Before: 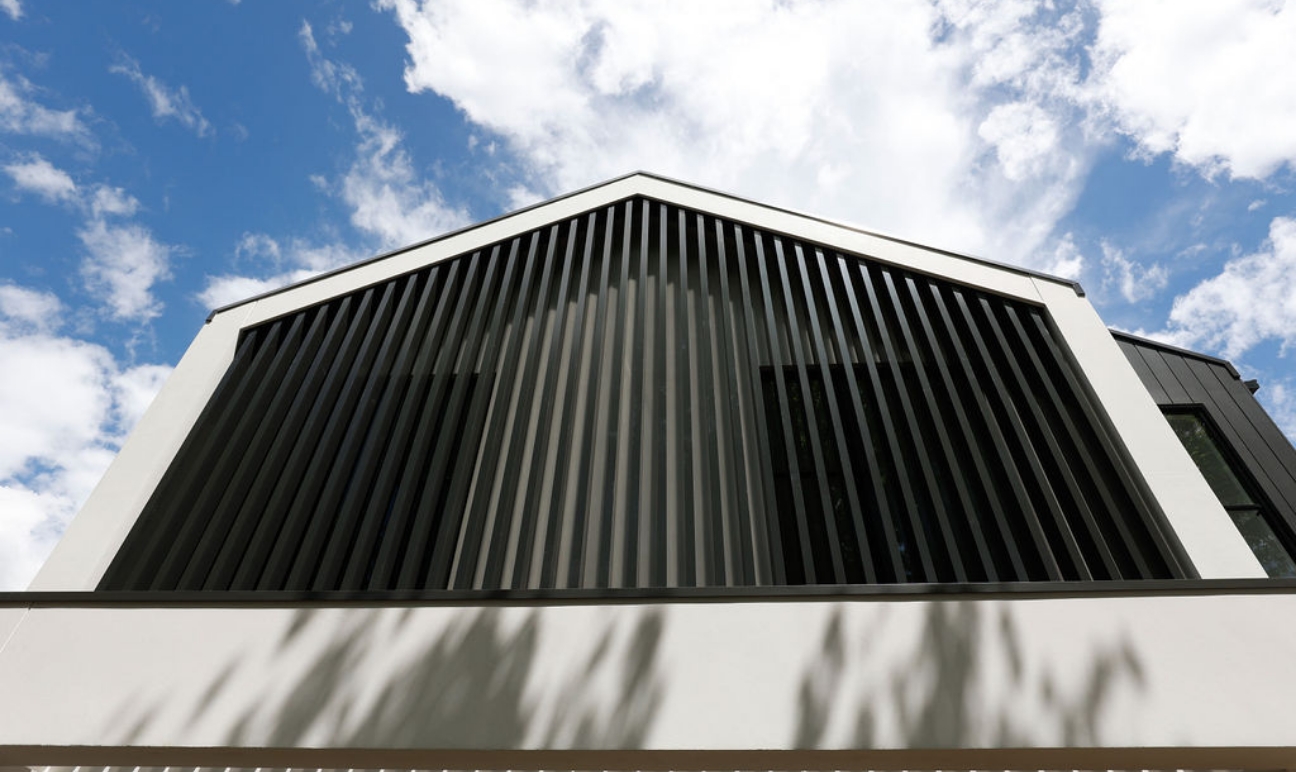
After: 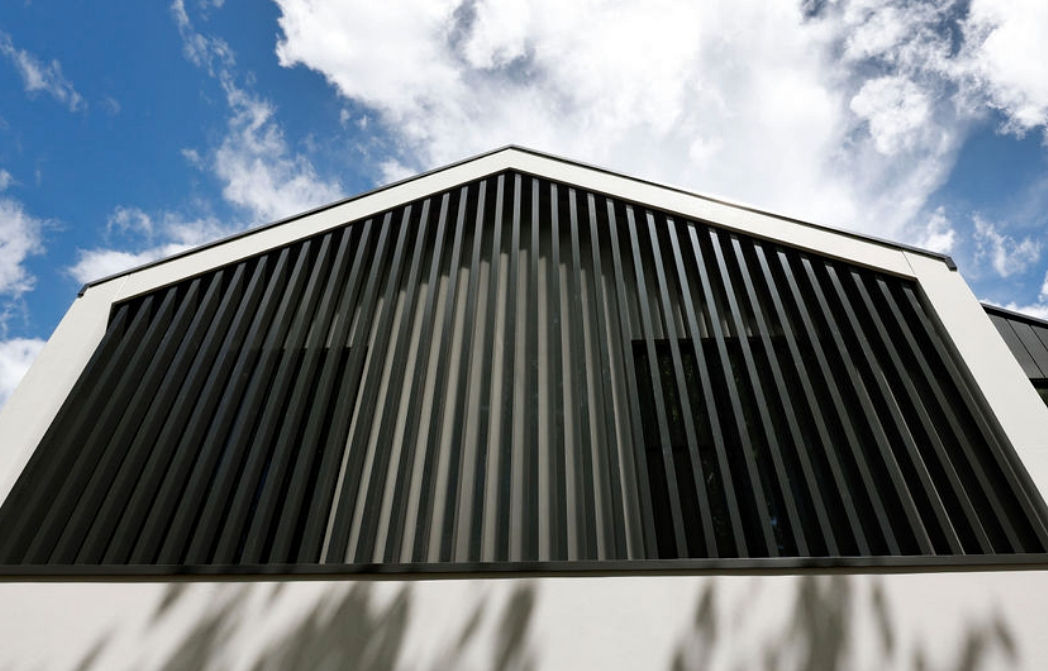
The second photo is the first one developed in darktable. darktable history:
shadows and highlights: highlights color adjustment 0%, low approximation 0.01, soften with gaussian
crop: left 9.929%, top 3.475%, right 9.188%, bottom 9.529%
haze removal: adaptive false
